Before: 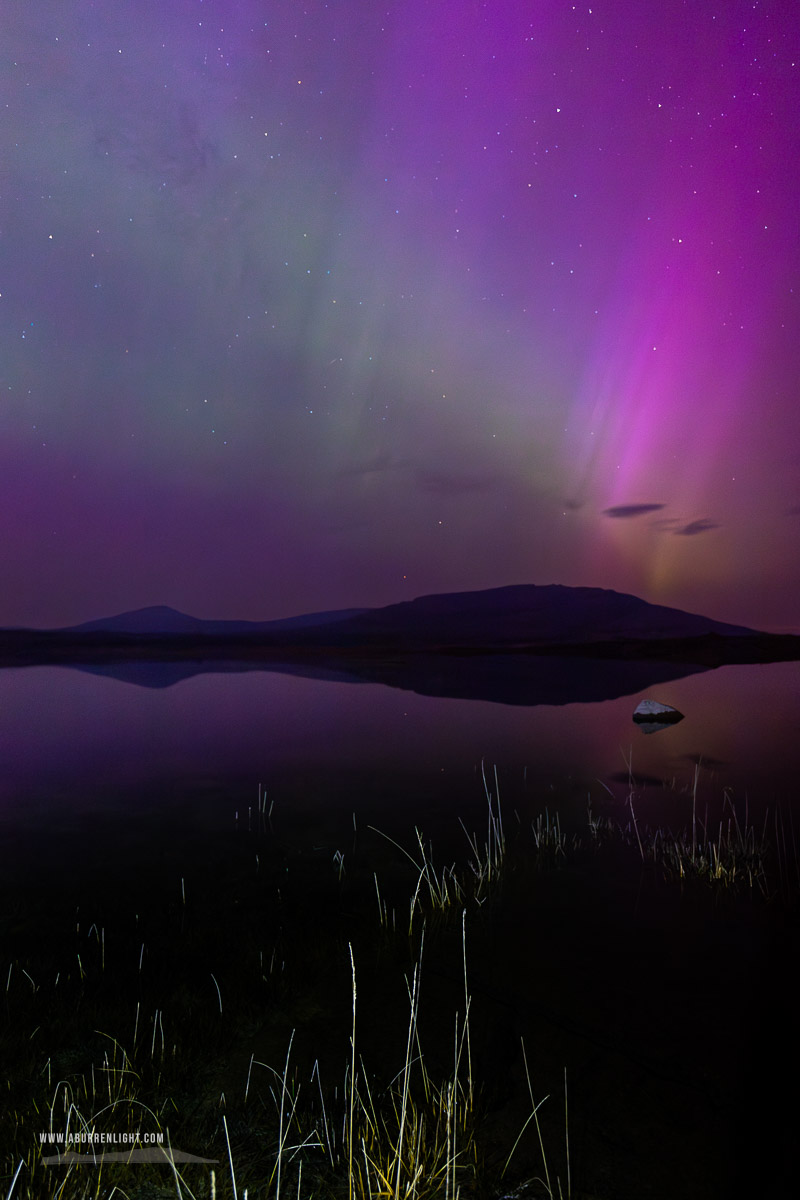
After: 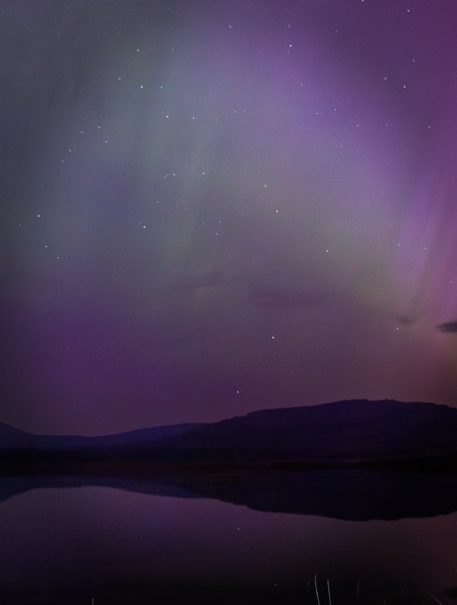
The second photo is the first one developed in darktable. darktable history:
crop: left 20.932%, top 15.471%, right 21.848%, bottom 34.081%
vignetting: fall-off start 66.7%, fall-off radius 39.74%, brightness -0.576, saturation -0.258, automatic ratio true, width/height ratio 0.671, dithering 16-bit output
base curve: preserve colors none
